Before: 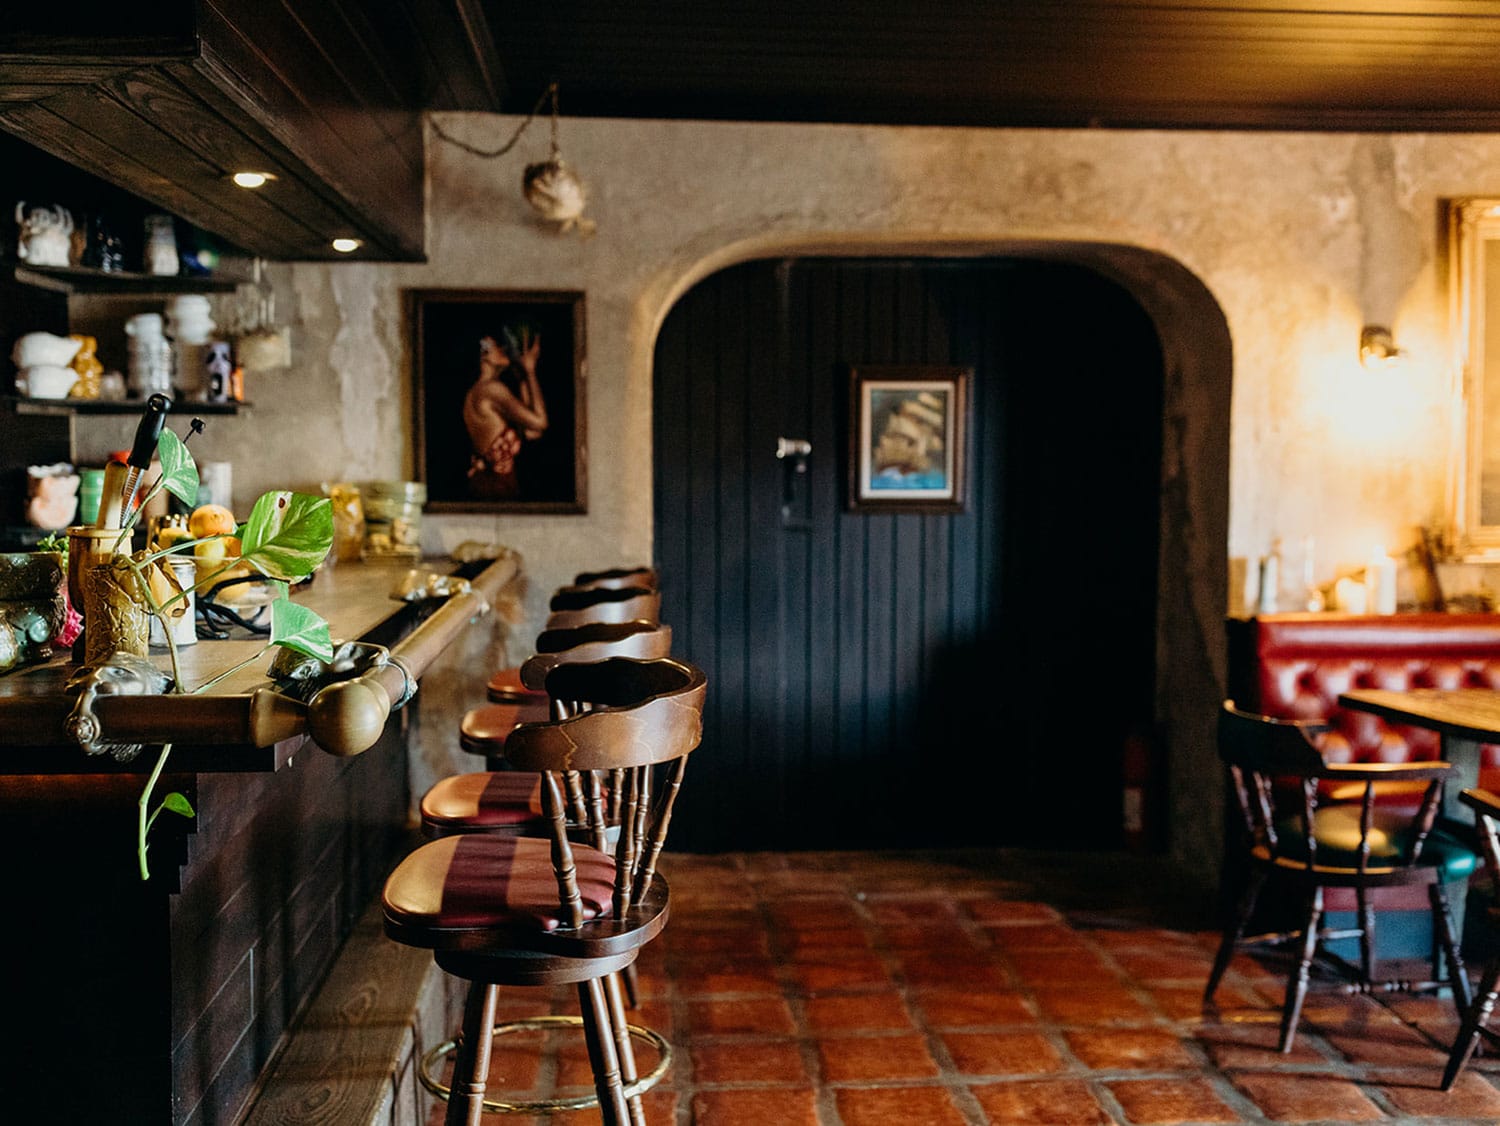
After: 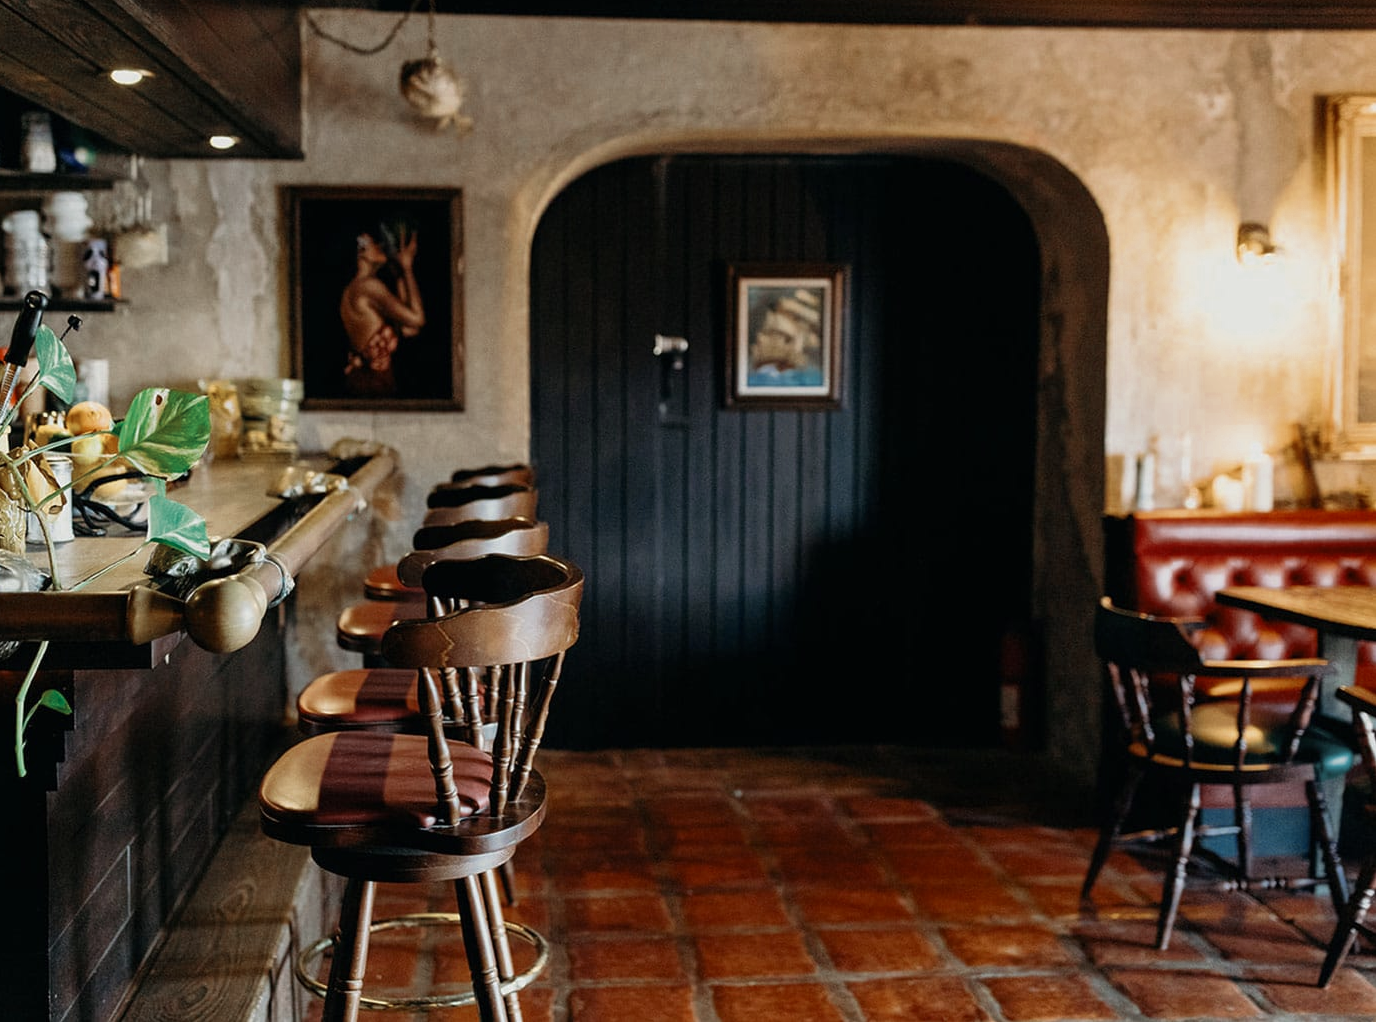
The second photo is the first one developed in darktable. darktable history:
color zones: curves: ch0 [(0, 0.5) (0.125, 0.4) (0.25, 0.5) (0.375, 0.4) (0.5, 0.4) (0.625, 0.35) (0.75, 0.35) (0.875, 0.5)]; ch1 [(0, 0.35) (0.125, 0.45) (0.25, 0.35) (0.375, 0.35) (0.5, 0.35) (0.625, 0.35) (0.75, 0.45) (0.875, 0.35)]; ch2 [(0, 0.6) (0.125, 0.5) (0.25, 0.5) (0.375, 0.6) (0.5, 0.6) (0.625, 0.5) (0.75, 0.5) (0.875, 0.5)]
crop and rotate: left 8.262%, top 9.226%
